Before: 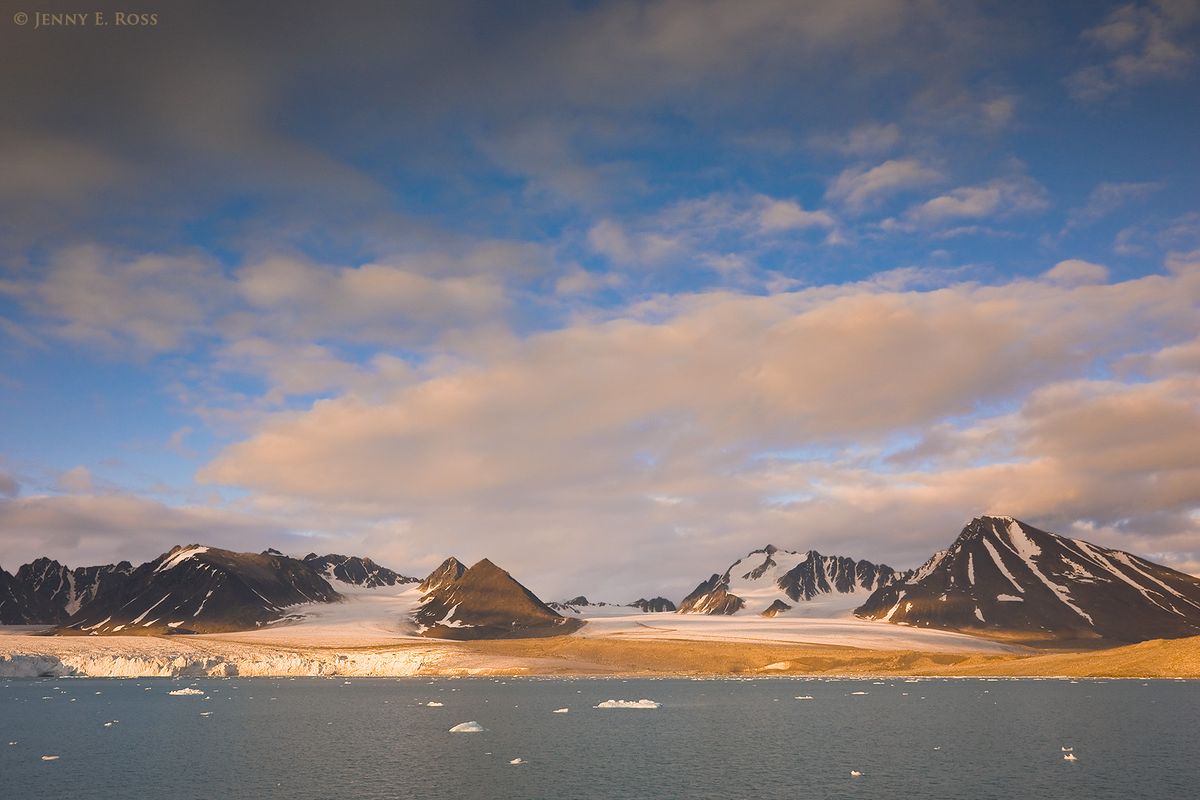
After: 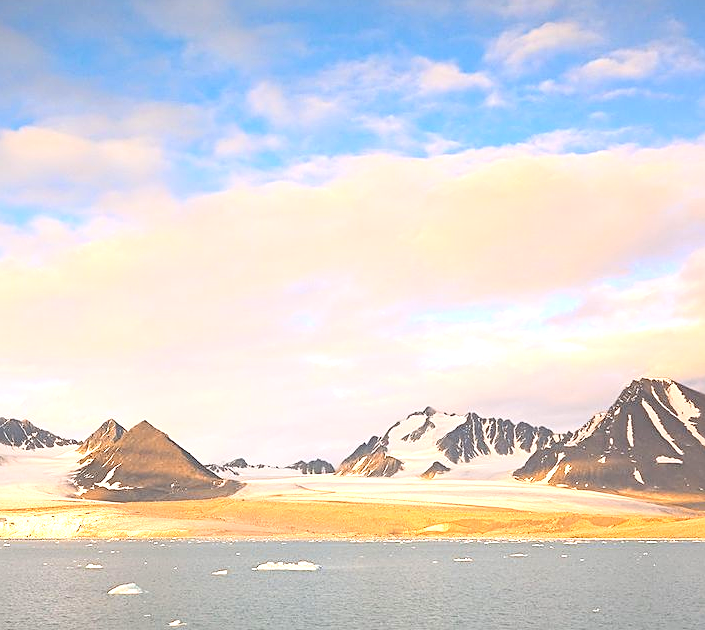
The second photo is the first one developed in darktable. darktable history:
contrast brightness saturation: contrast 0.137, brightness 0.219
sharpen: on, module defaults
exposure: black level correction 0.001, exposure 1.133 EV, compensate highlight preservation false
crop and rotate: left 28.467%, top 17.325%, right 12.721%, bottom 3.879%
